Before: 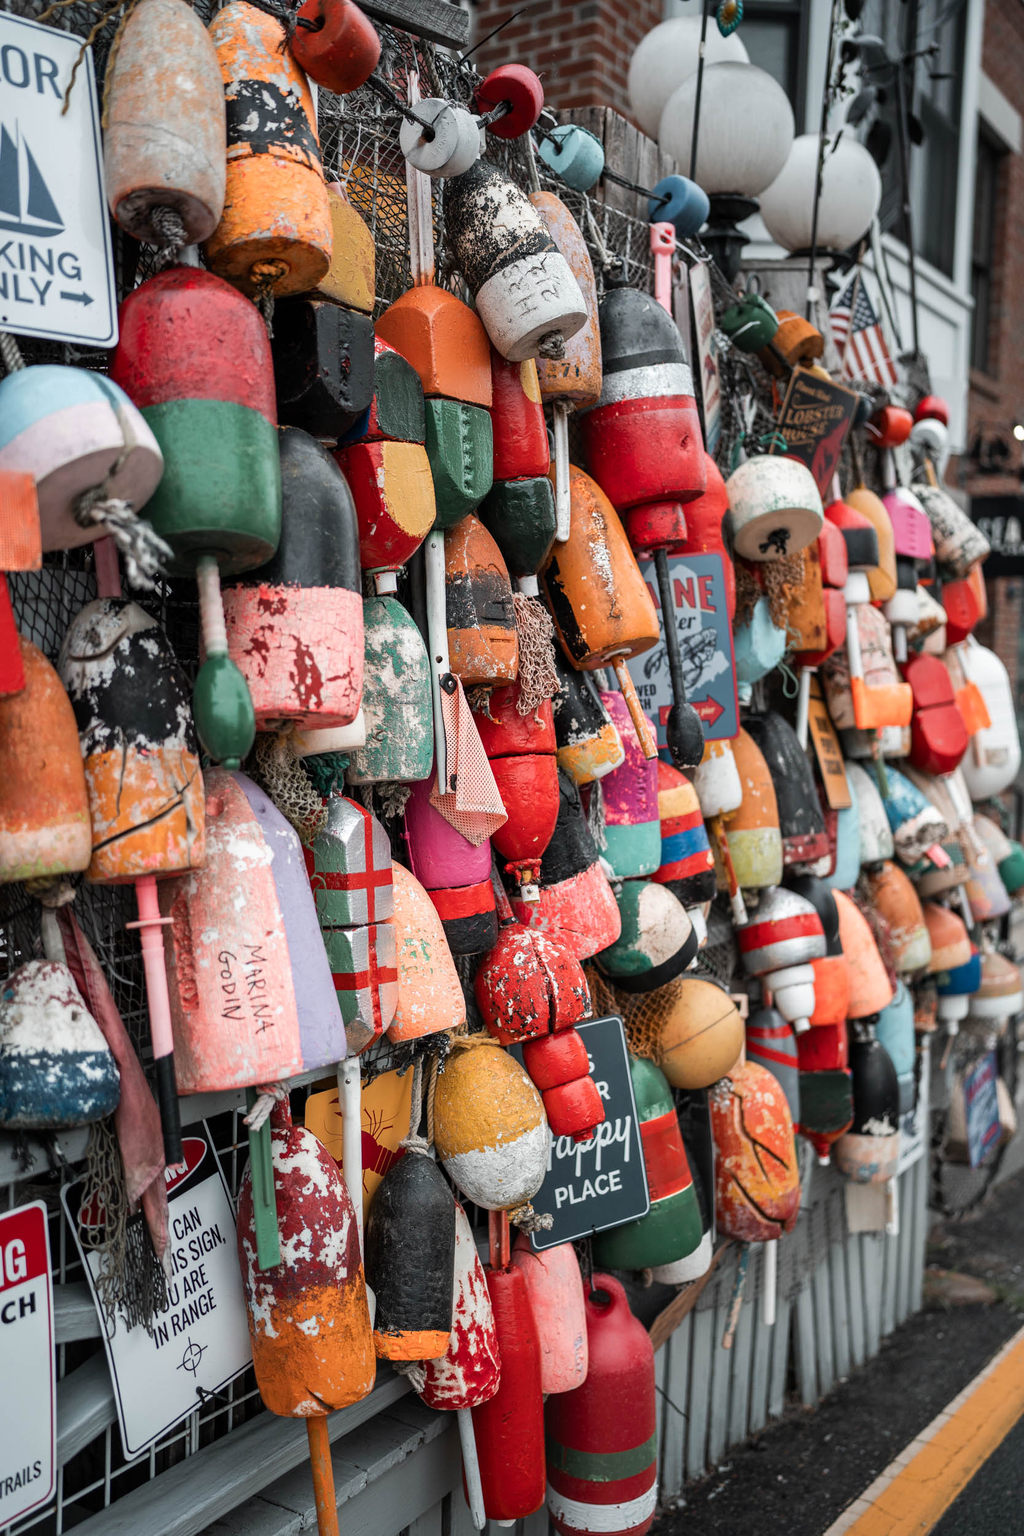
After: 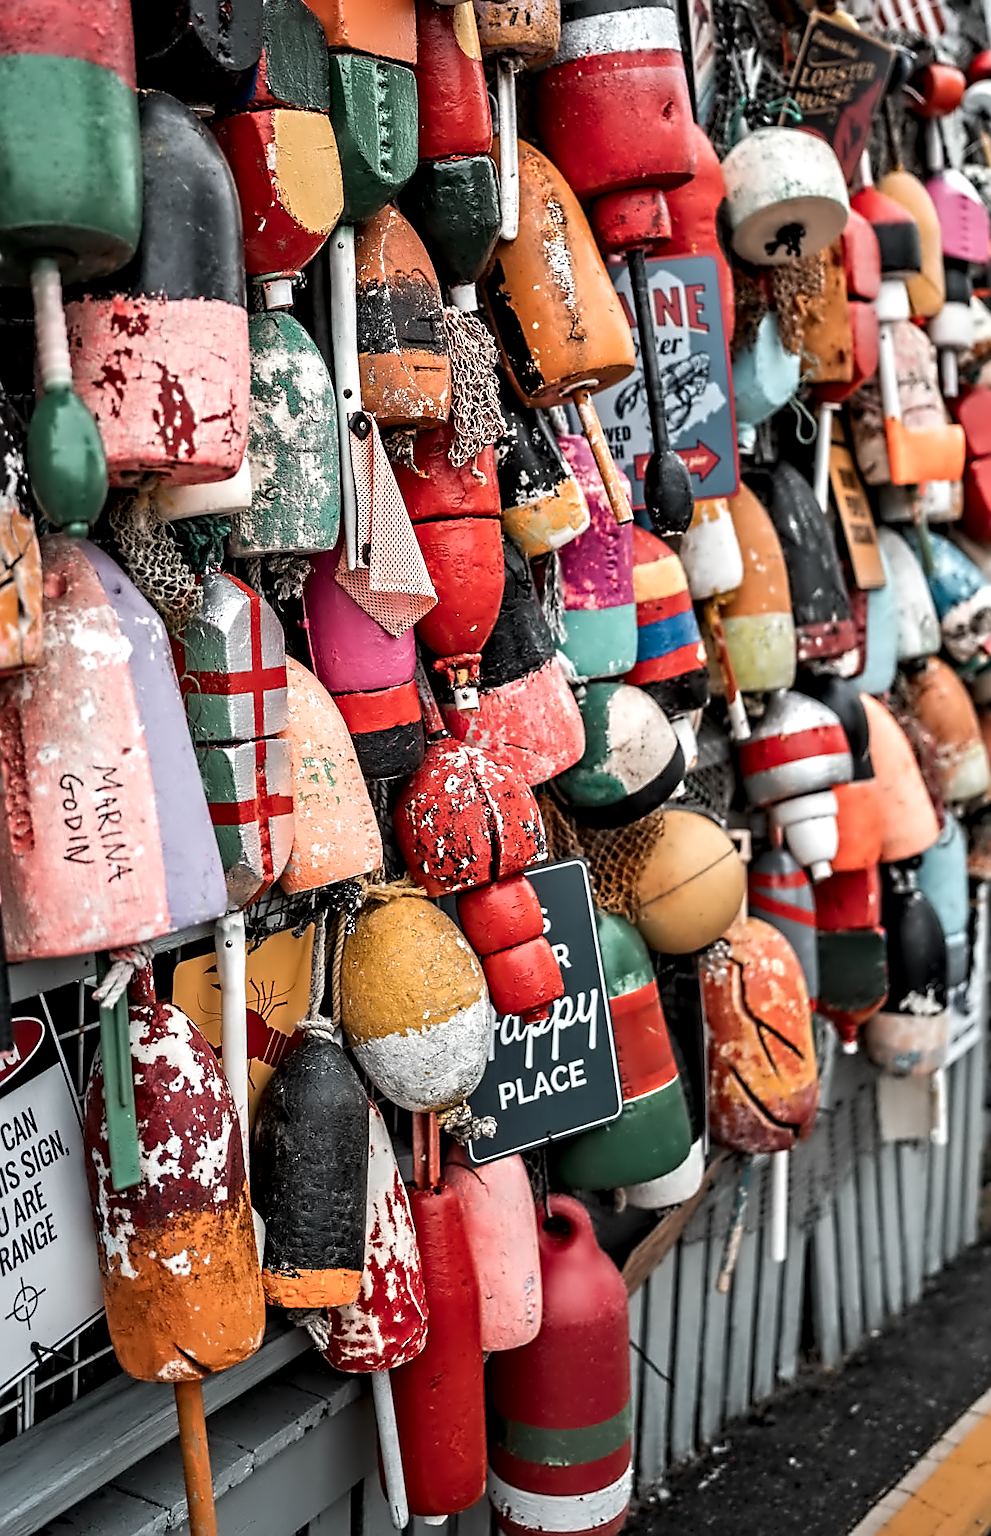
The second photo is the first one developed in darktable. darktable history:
crop: left 16.861%, top 23.307%, right 8.898%
sharpen: radius 2.172, amount 0.38, threshold 0.226
exposure: compensate highlight preservation false
contrast equalizer: octaves 7, y [[0.5, 0.542, 0.583, 0.625, 0.667, 0.708], [0.5 ×6], [0.5 ×6], [0, 0.033, 0.067, 0.1, 0.133, 0.167], [0, 0.05, 0.1, 0.15, 0.2, 0.25]]
